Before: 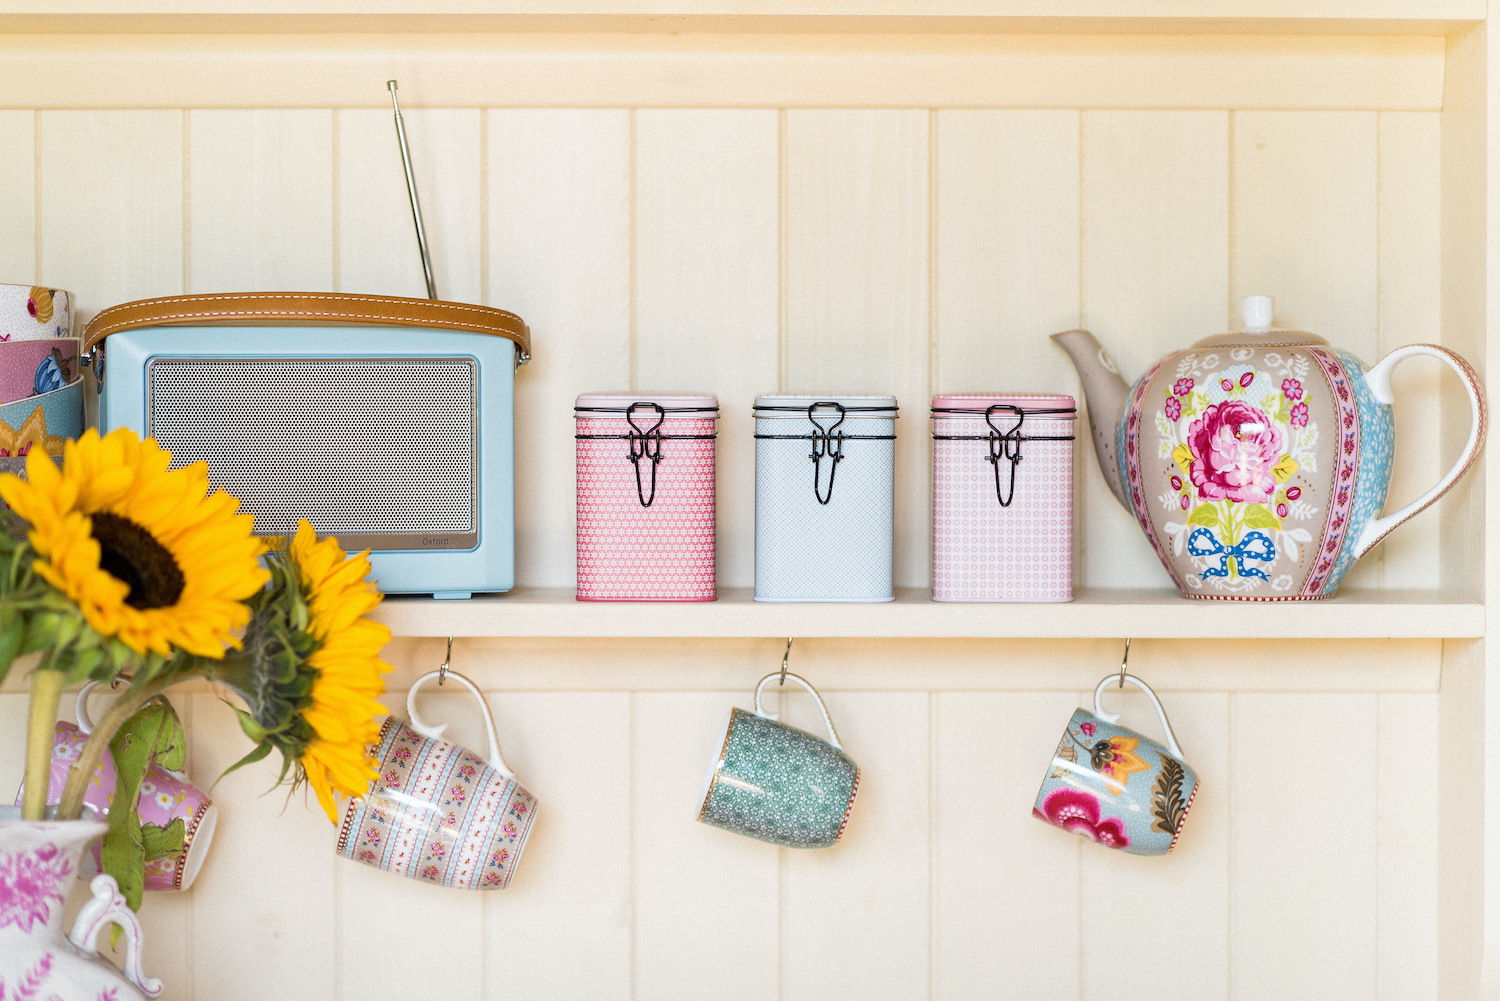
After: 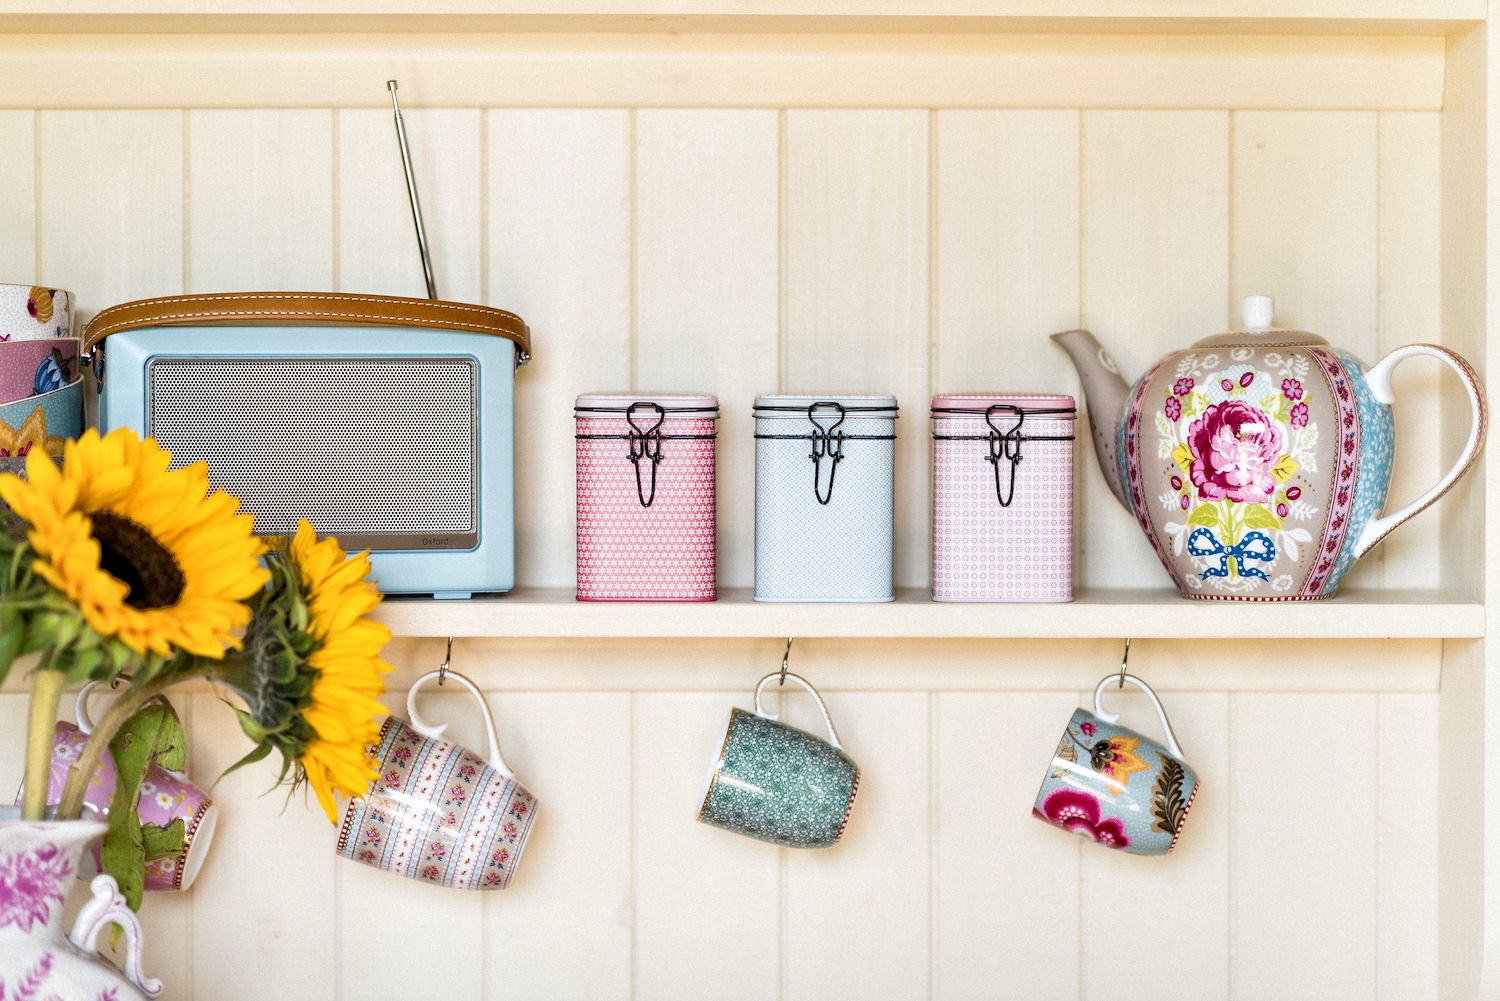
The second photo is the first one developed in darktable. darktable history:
contrast equalizer: octaves 7, y [[0.586, 0.584, 0.576, 0.565, 0.552, 0.539], [0.5 ×6], [0.97, 0.959, 0.919, 0.859, 0.789, 0.717], [0 ×6], [0 ×6]]
